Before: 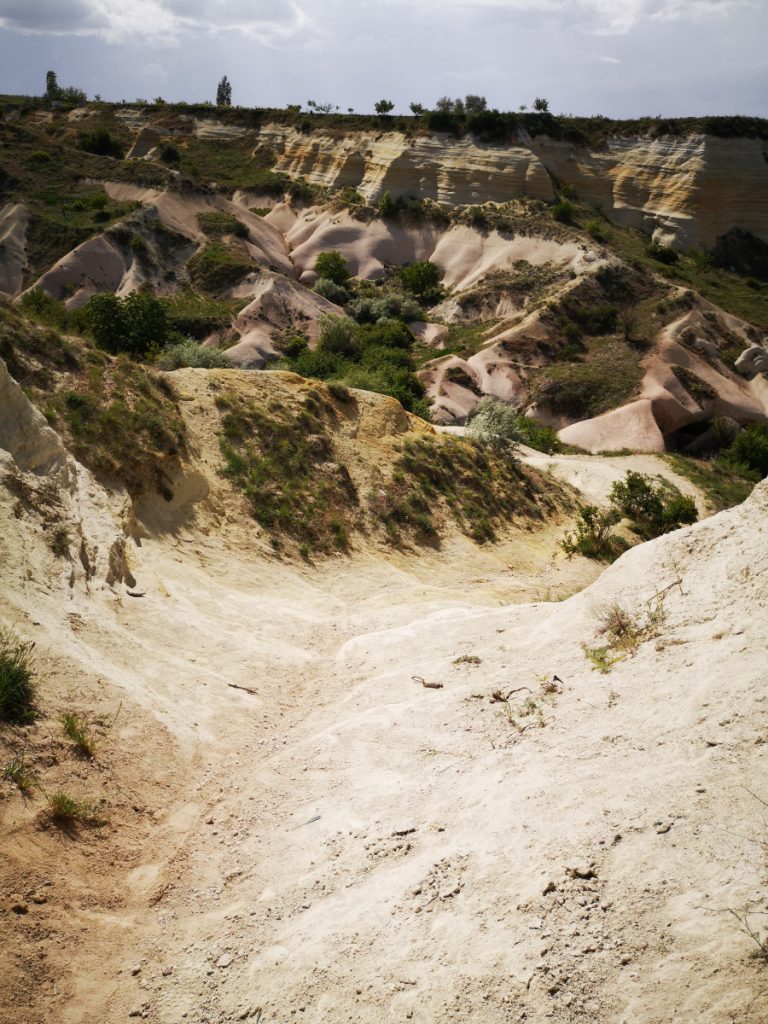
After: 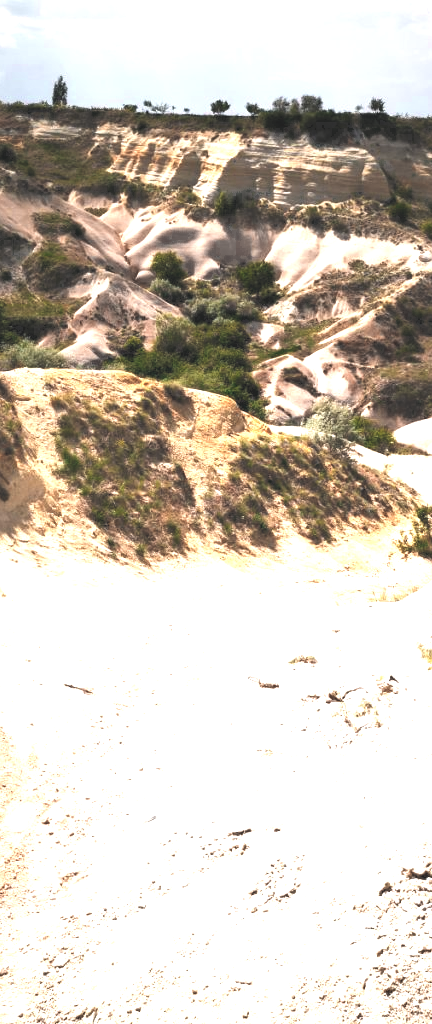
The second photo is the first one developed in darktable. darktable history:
color balance rgb: global offset › luminance 1.989%, perceptual saturation grading › global saturation 25.772%
crop: left 21.469%, right 22.196%
contrast equalizer: octaves 7, y [[0.6 ×6], [0.55 ×6], [0 ×6], [0 ×6], [0 ×6]], mix 0.212
color zones: curves: ch0 [(0.018, 0.548) (0.224, 0.64) (0.425, 0.447) (0.675, 0.575) (0.732, 0.579)]; ch1 [(0.066, 0.487) (0.25, 0.5) (0.404, 0.43) (0.75, 0.421) (0.956, 0.421)]; ch2 [(0.044, 0.561) (0.215, 0.465) (0.399, 0.544) (0.465, 0.548) (0.614, 0.447) (0.724, 0.43) (0.882, 0.623) (0.956, 0.632)], process mode strong
